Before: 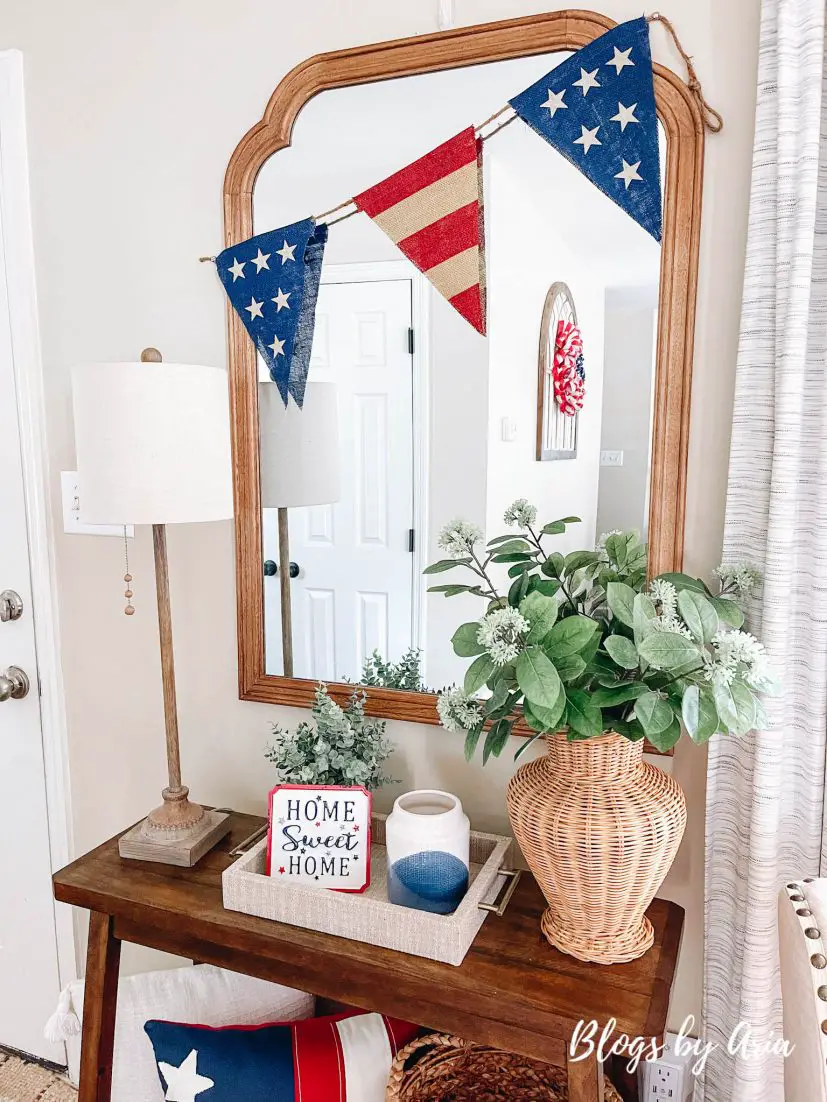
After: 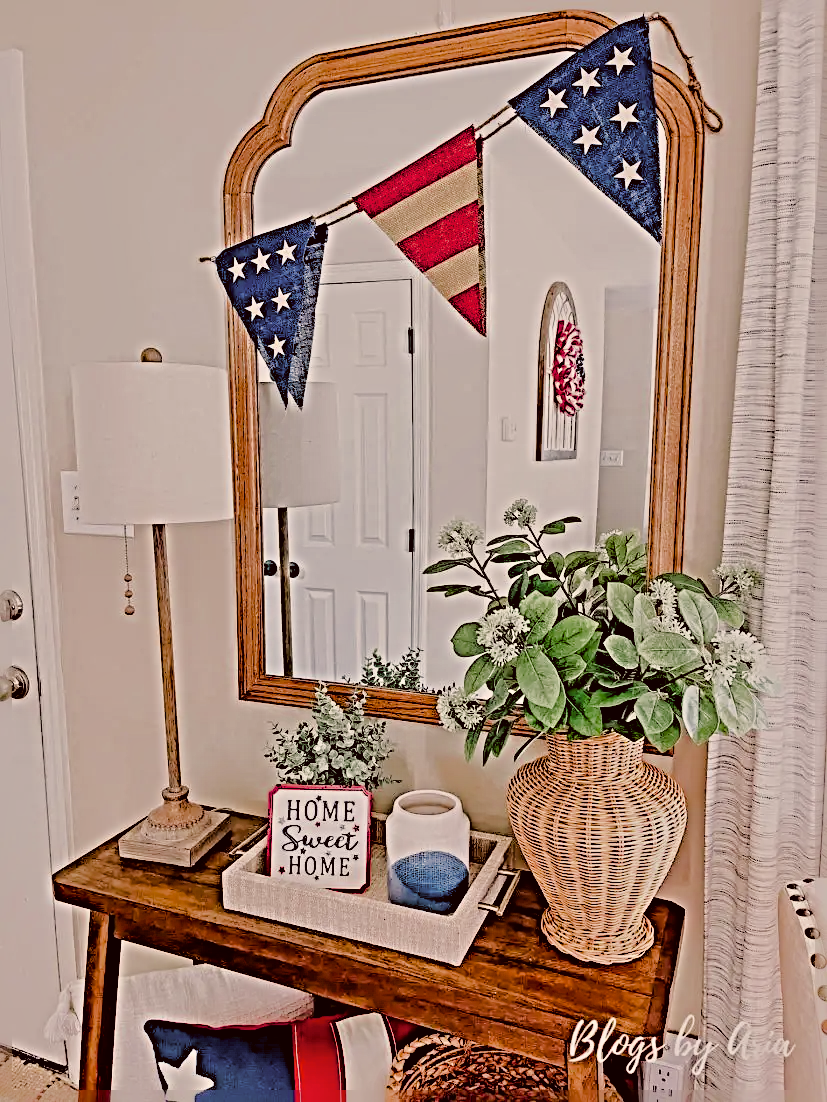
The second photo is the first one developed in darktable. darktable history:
sharpen: radius 6.251, amount 1.807, threshold 0.151
filmic rgb: black relative exposure -6.82 EV, white relative exposure 5.91 EV, hardness 2.72
color balance rgb: highlights gain › luminance 17.692%, perceptual saturation grading › global saturation 30.965%, perceptual brilliance grading › mid-tones 10.186%, perceptual brilliance grading › shadows 14.834%
shadows and highlights: shadows 39.5, highlights -60.02
color correction: highlights a* 6.04, highlights b* 7.42, shadows a* 6.12, shadows b* 7.38, saturation 0.899
exposure: black level correction 0.002, exposure 0.148 EV, compensate highlight preservation false
